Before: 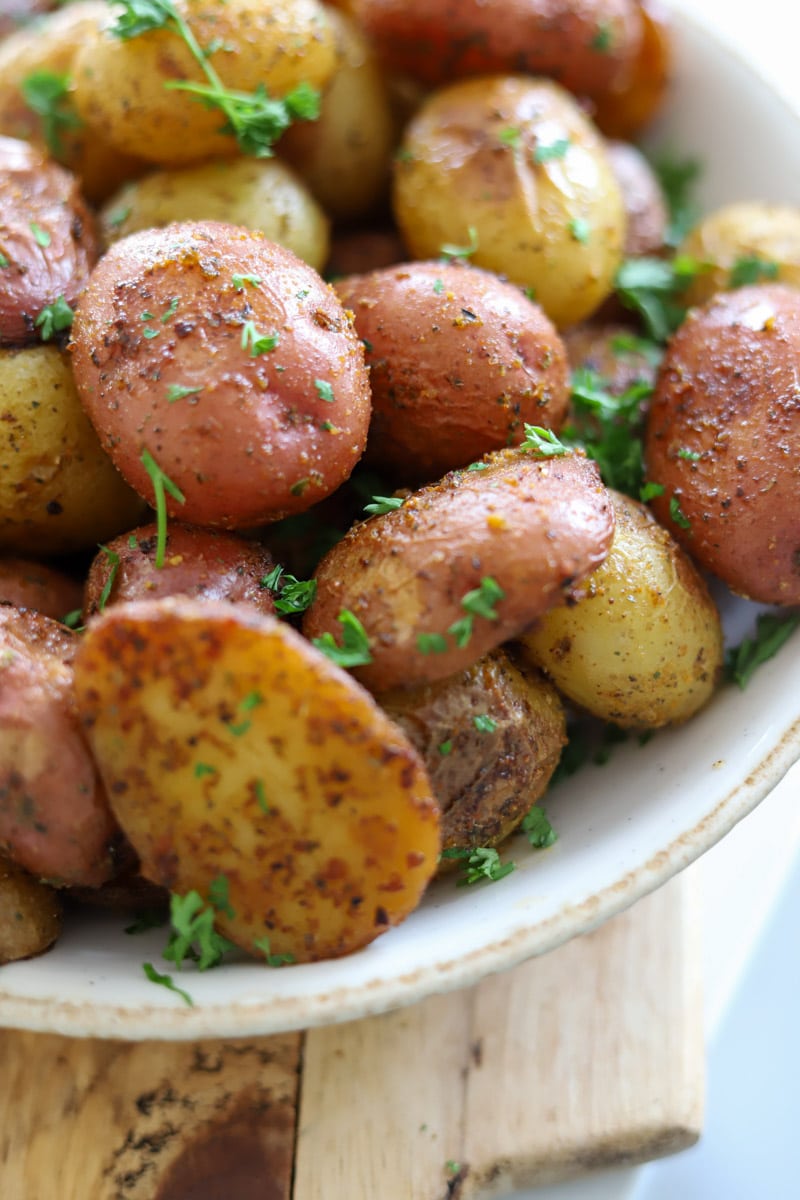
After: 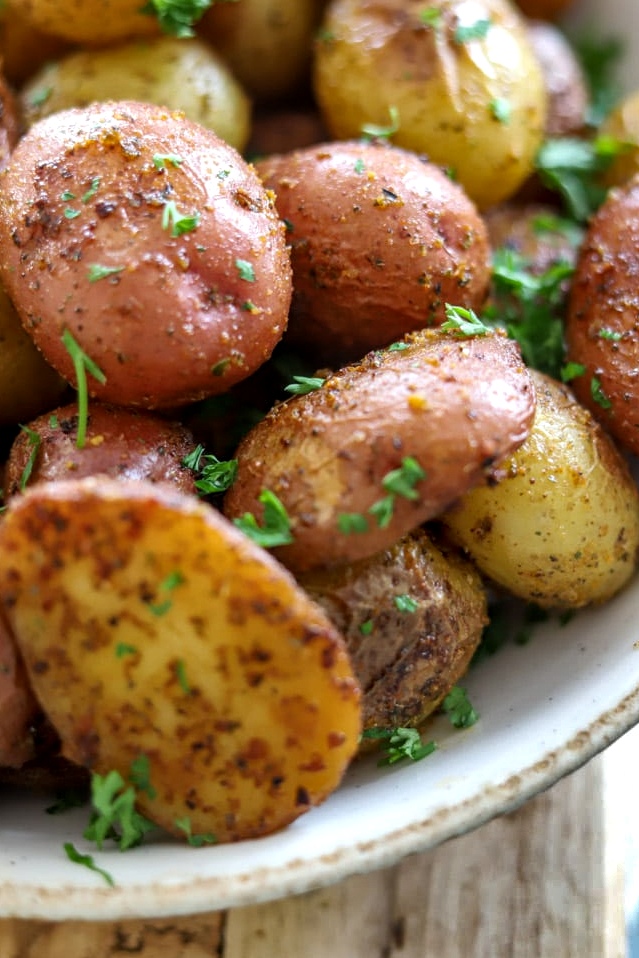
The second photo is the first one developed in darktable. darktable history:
local contrast: on, module defaults
crop and rotate: left 10.071%, top 10.071%, right 10.02%, bottom 10.02%
shadows and highlights: shadows 20.91, highlights -82.73, soften with gaussian
color balance rgb: perceptual saturation grading › global saturation 3.7%, global vibrance 5.56%, contrast 3.24%
